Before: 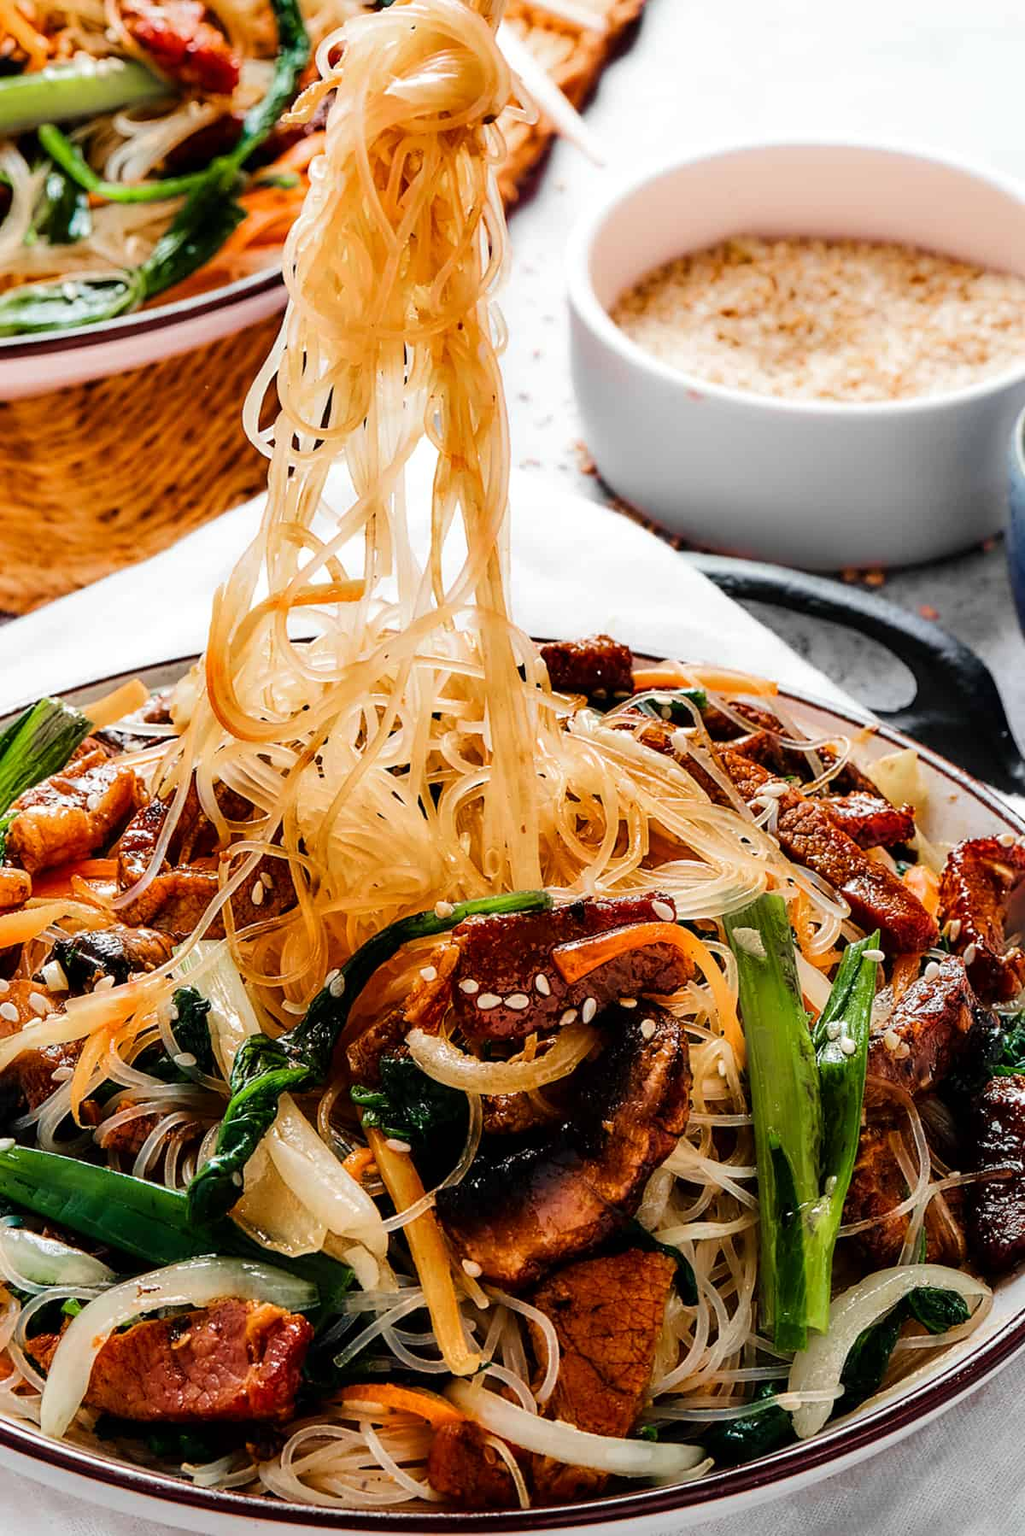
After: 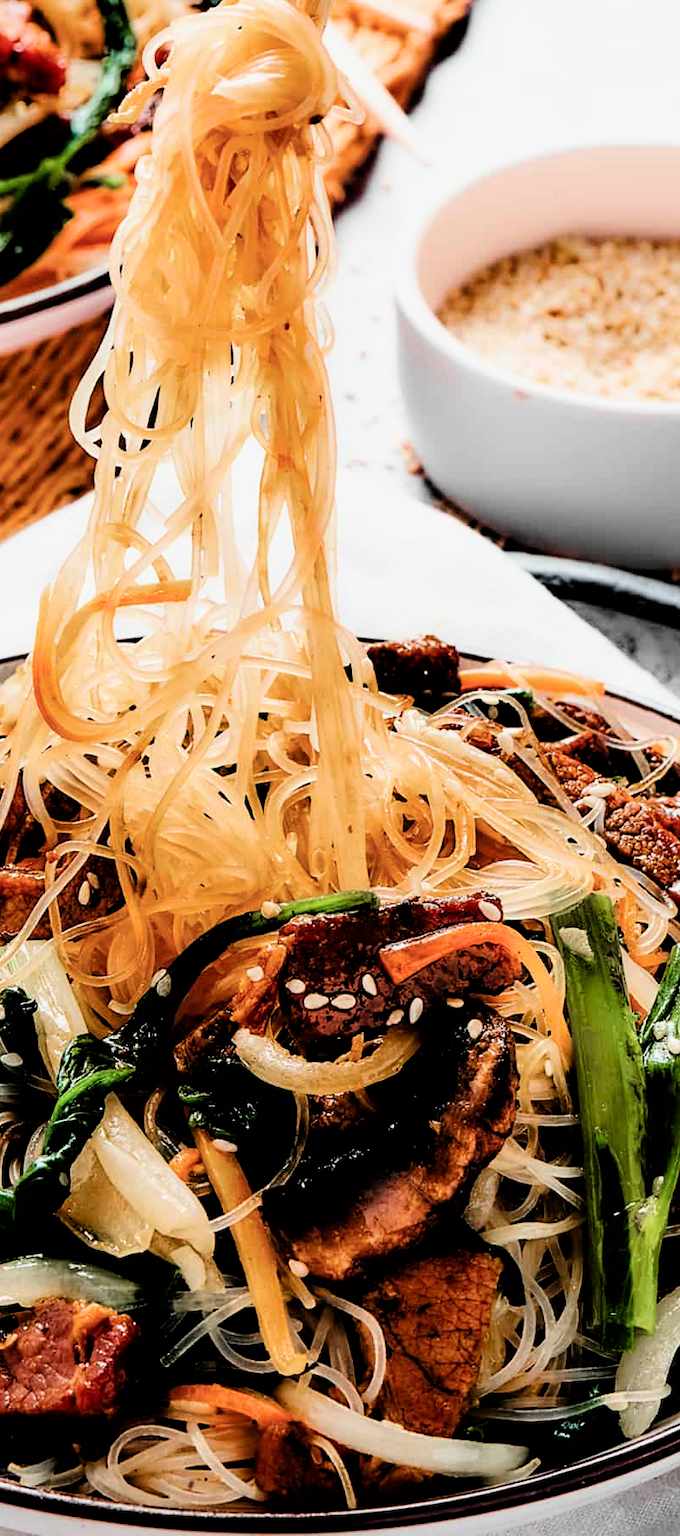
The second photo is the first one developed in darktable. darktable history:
filmic rgb: black relative exposure -4 EV, white relative exposure 3 EV, hardness 3, contrast 1.515, color science v6 (2022)
crop: left 16.968%, right 16.628%
exposure: black level correction 0, exposure 0 EV, compensate highlight preservation false
